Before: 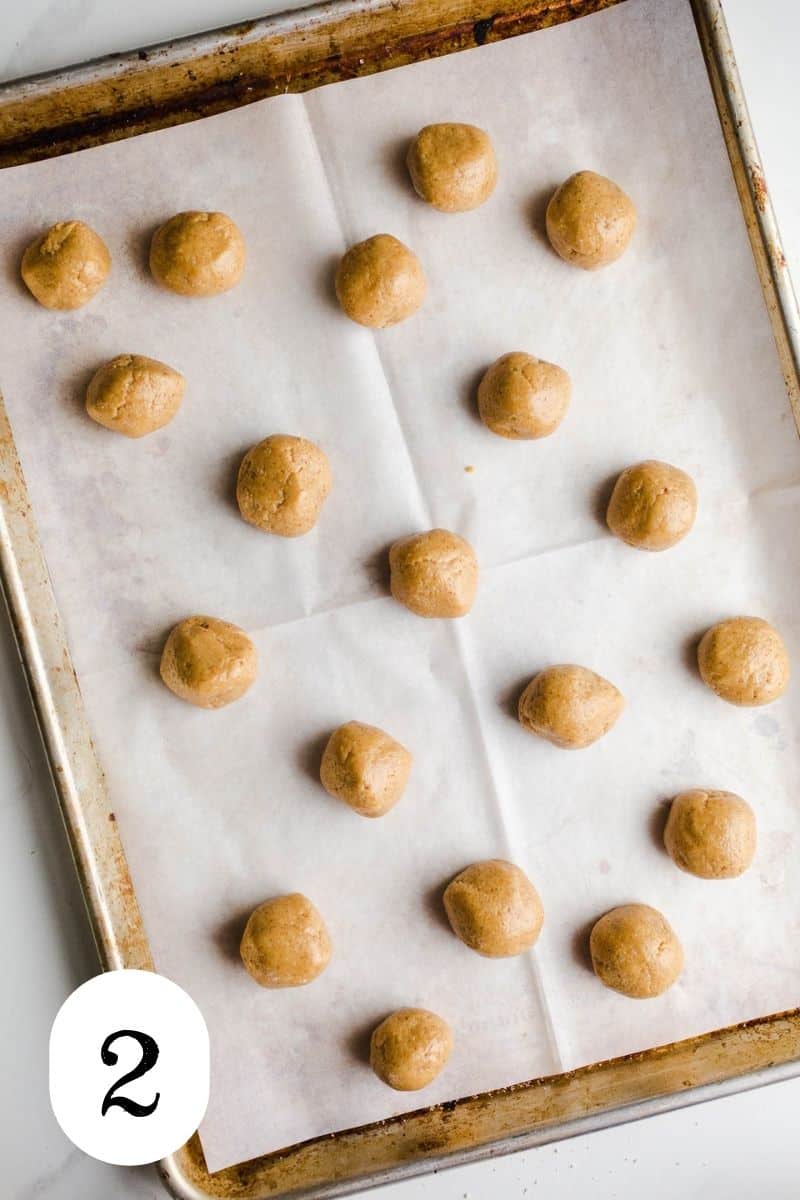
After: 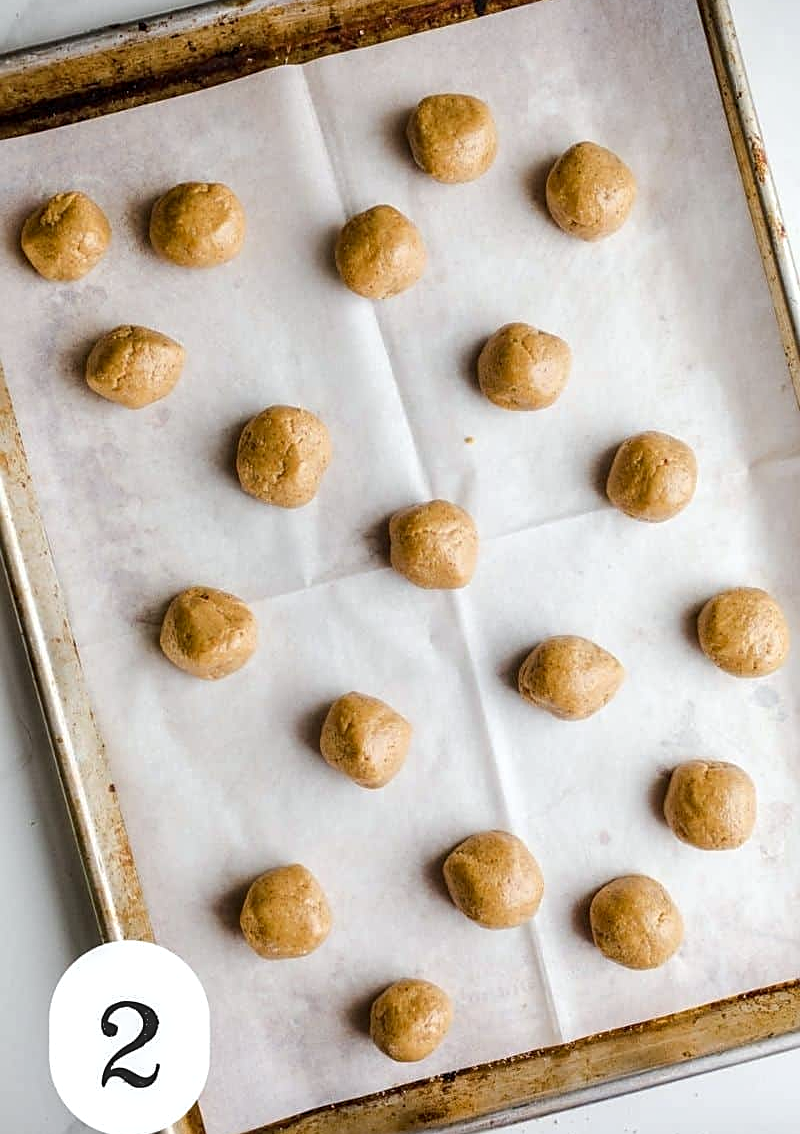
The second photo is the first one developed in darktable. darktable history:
white balance: red 0.986, blue 1.01
local contrast: on, module defaults
crop and rotate: top 2.479%, bottom 3.018%
sharpen: on, module defaults
